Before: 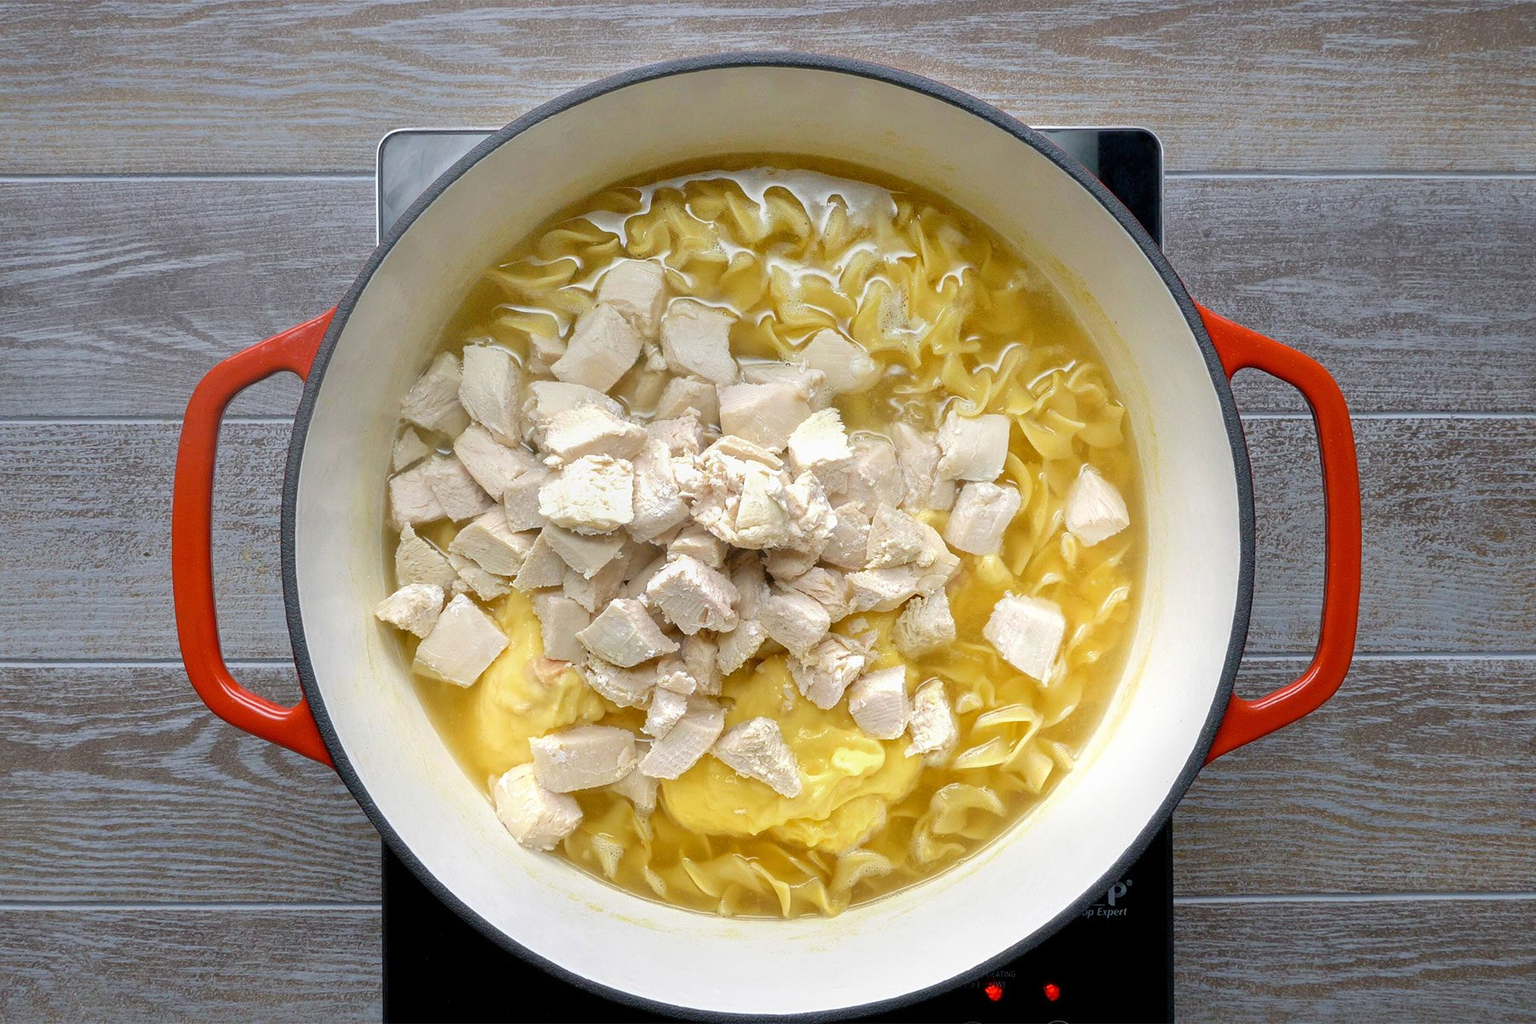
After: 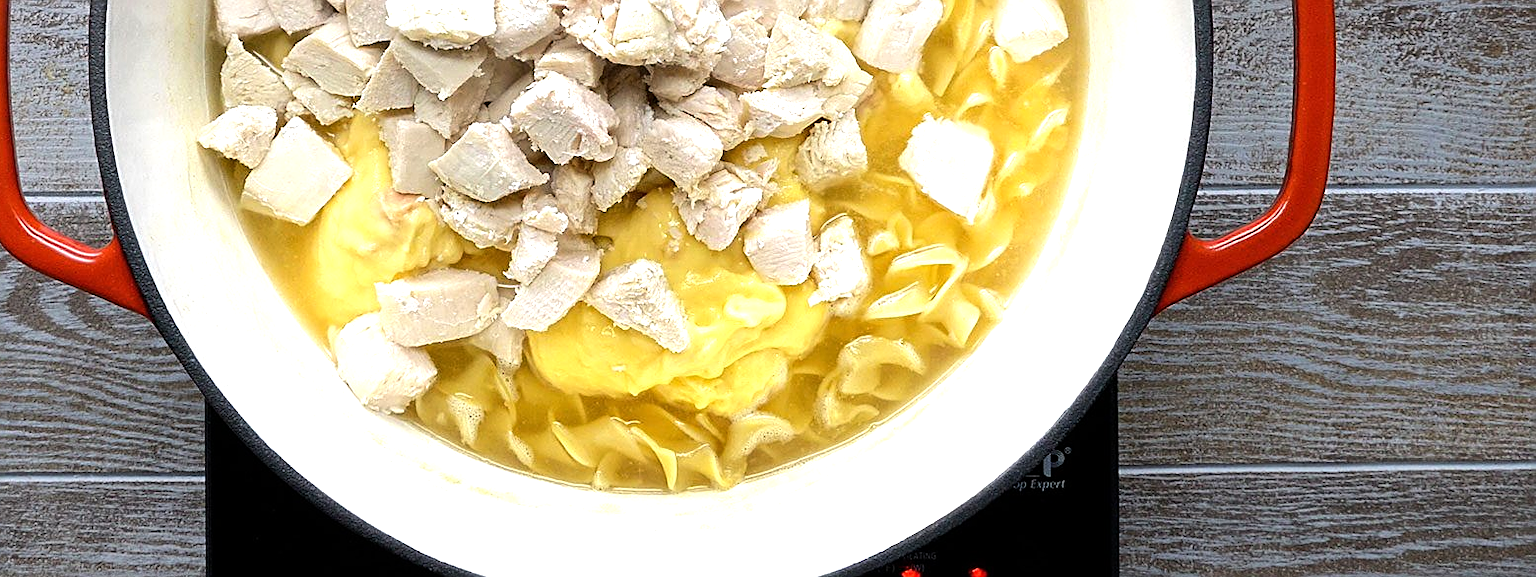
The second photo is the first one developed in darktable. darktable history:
sharpen: on, module defaults
crop and rotate: left 13.306%, top 48.129%, bottom 2.928%
tone equalizer: -8 EV -0.75 EV, -7 EV -0.7 EV, -6 EV -0.6 EV, -5 EV -0.4 EV, -3 EV 0.4 EV, -2 EV 0.6 EV, -1 EV 0.7 EV, +0 EV 0.75 EV, edges refinement/feathering 500, mask exposure compensation -1.57 EV, preserve details no
